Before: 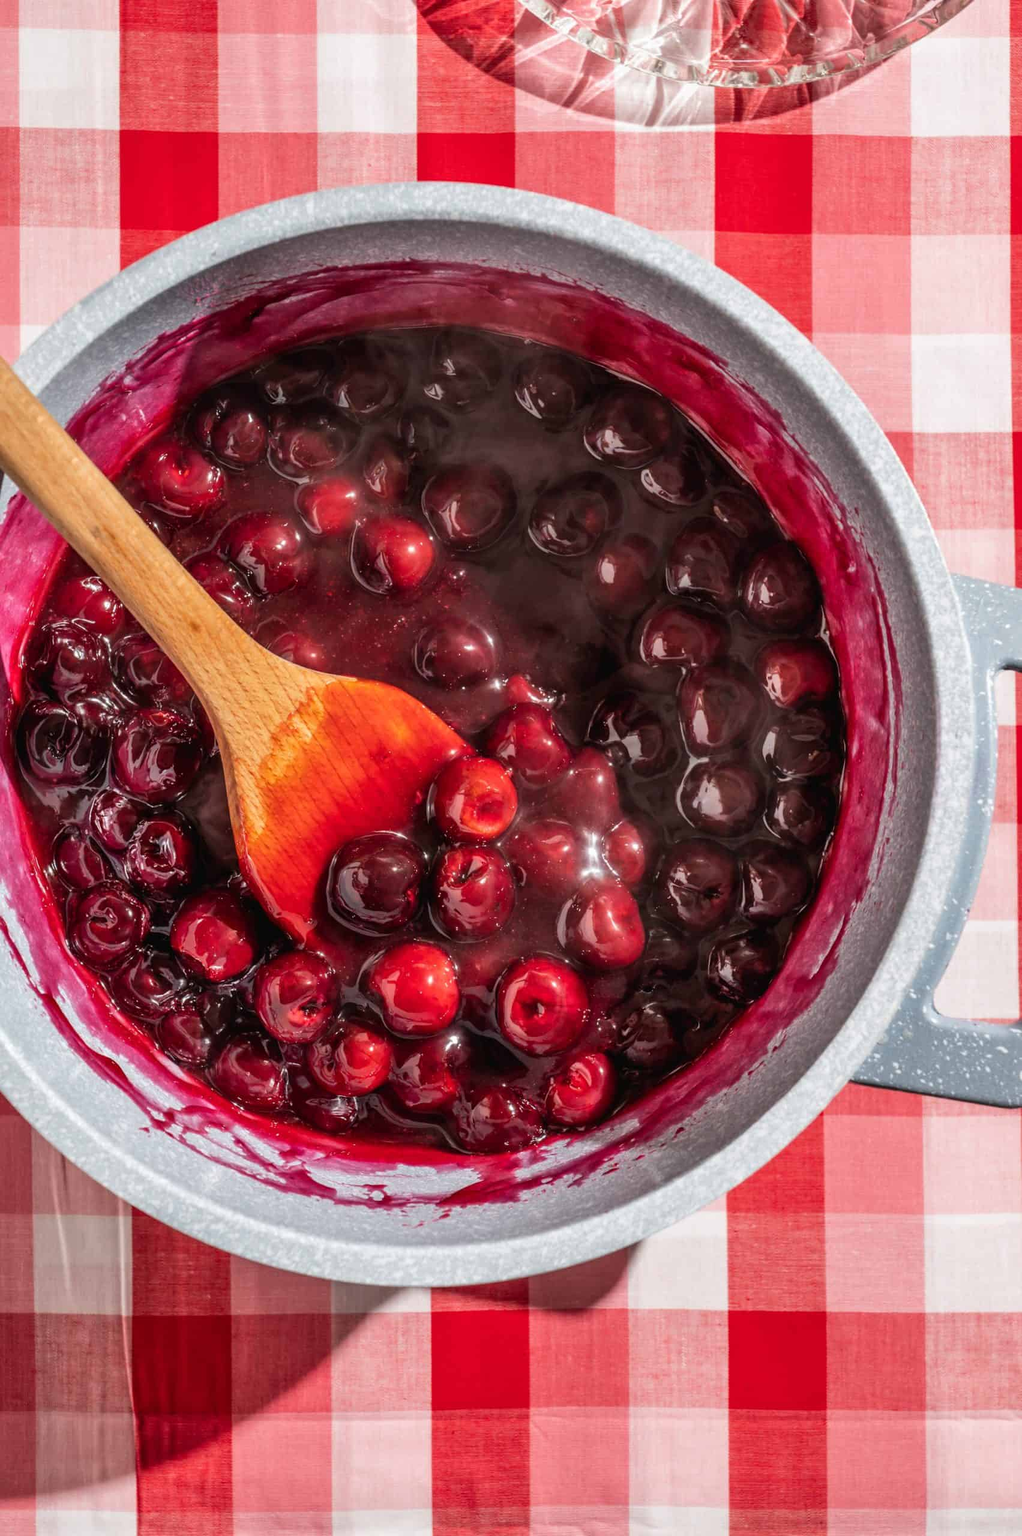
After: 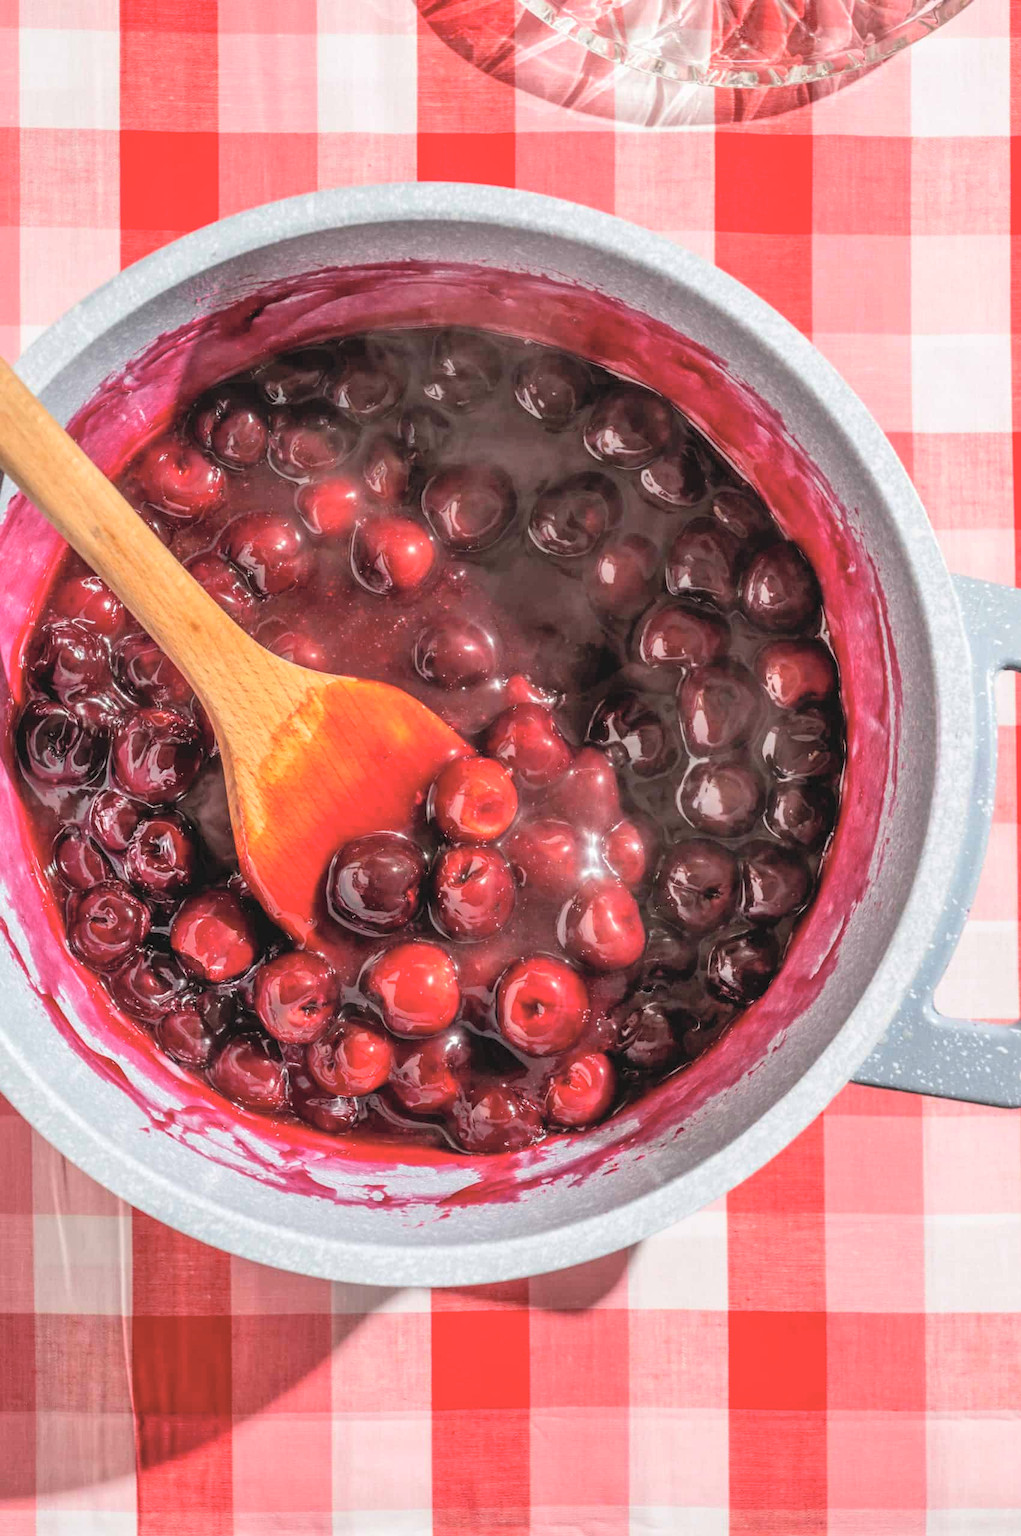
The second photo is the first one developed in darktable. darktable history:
contrast brightness saturation: brightness 0.272
